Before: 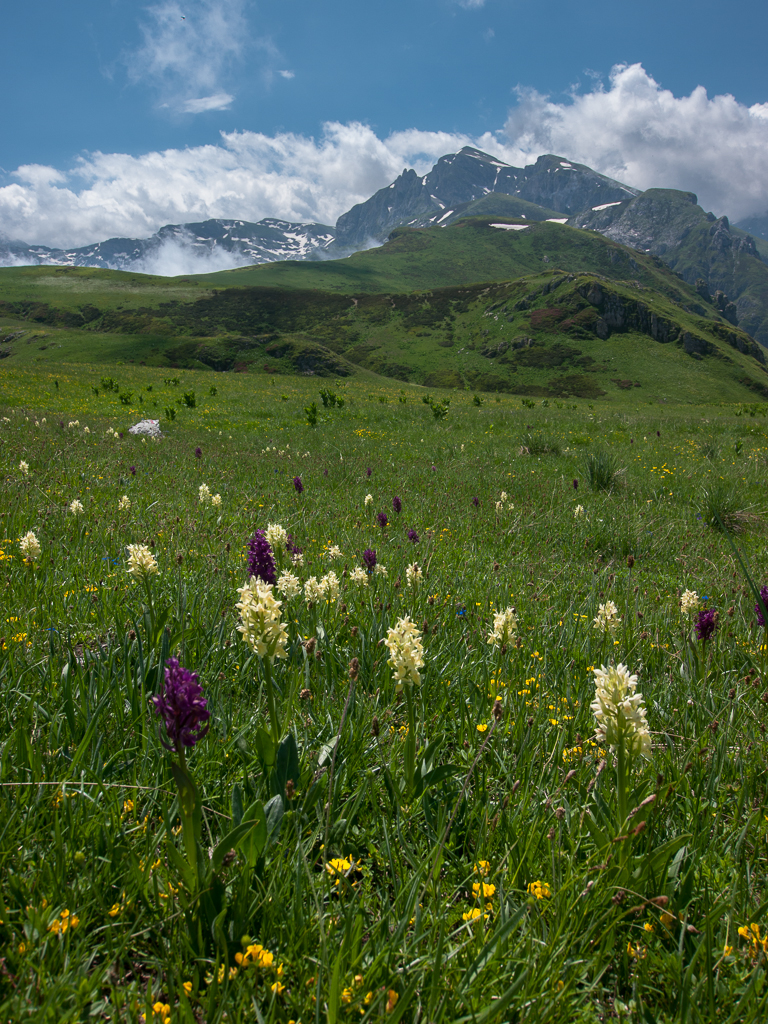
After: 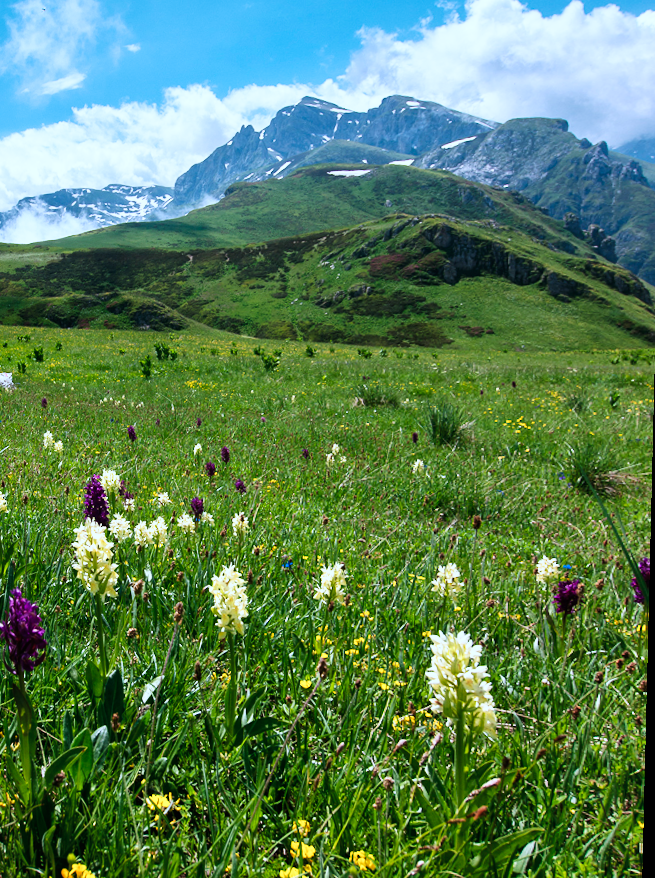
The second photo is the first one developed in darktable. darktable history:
exposure: exposure -0.177 EV, compensate highlight preservation false
crop and rotate: left 14.584%
base curve: curves: ch0 [(0, 0) (0.007, 0.004) (0.027, 0.03) (0.046, 0.07) (0.207, 0.54) (0.442, 0.872) (0.673, 0.972) (1, 1)], preserve colors none
rotate and perspective: rotation 1.69°, lens shift (vertical) -0.023, lens shift (horizontal) -0.291, crop left 0.025, crop right 0.988, crop top 0.092, crop bottom 0.842
shadows and highlights: shadows 37.27, highlights -28.18, soften with gaussian
color correction: highlights a* -2.24, highlights b* -18.1
